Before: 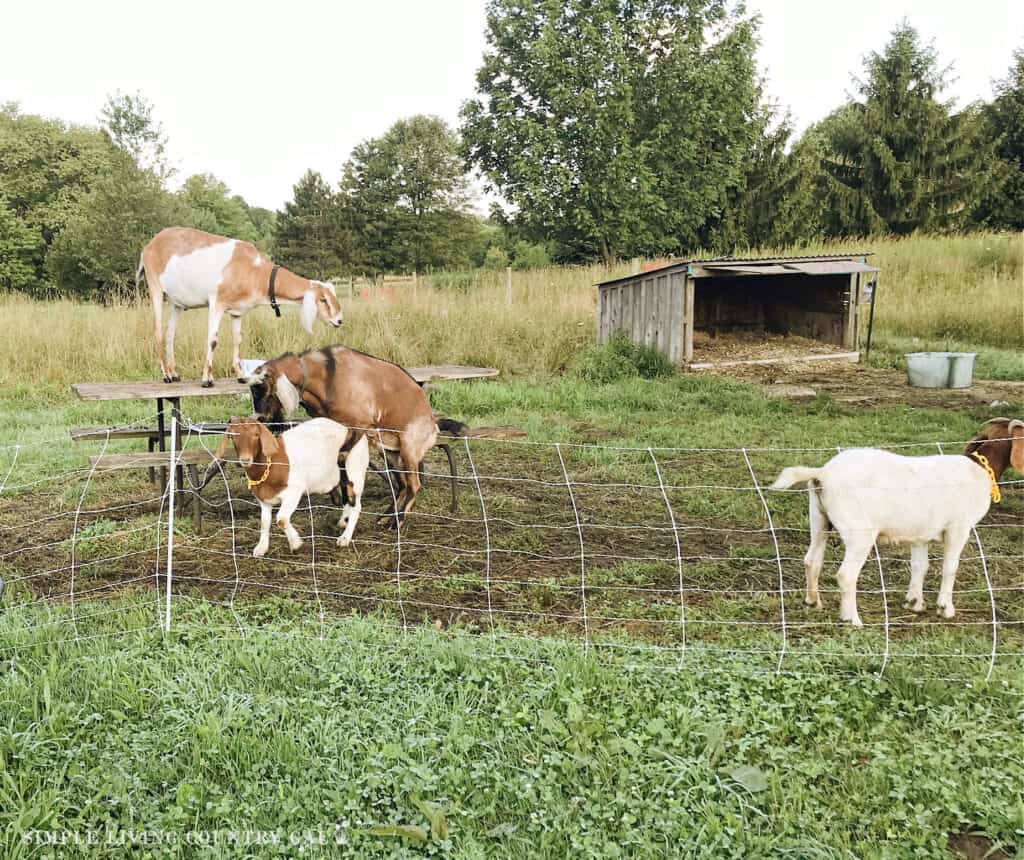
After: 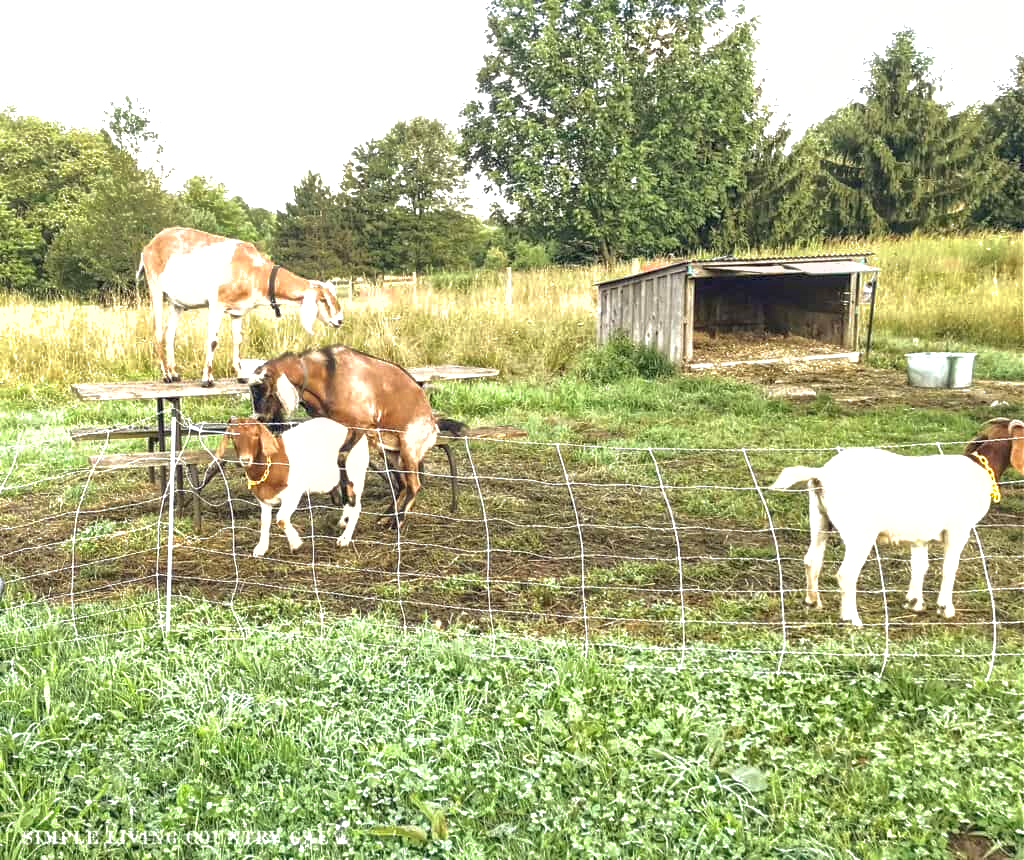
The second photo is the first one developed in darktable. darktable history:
exposure: black level correction 0, exposure 0.89 EV, compensate highlight preservation false
local contrast: on, module defaults
shadows and highlights: on, module defaults
